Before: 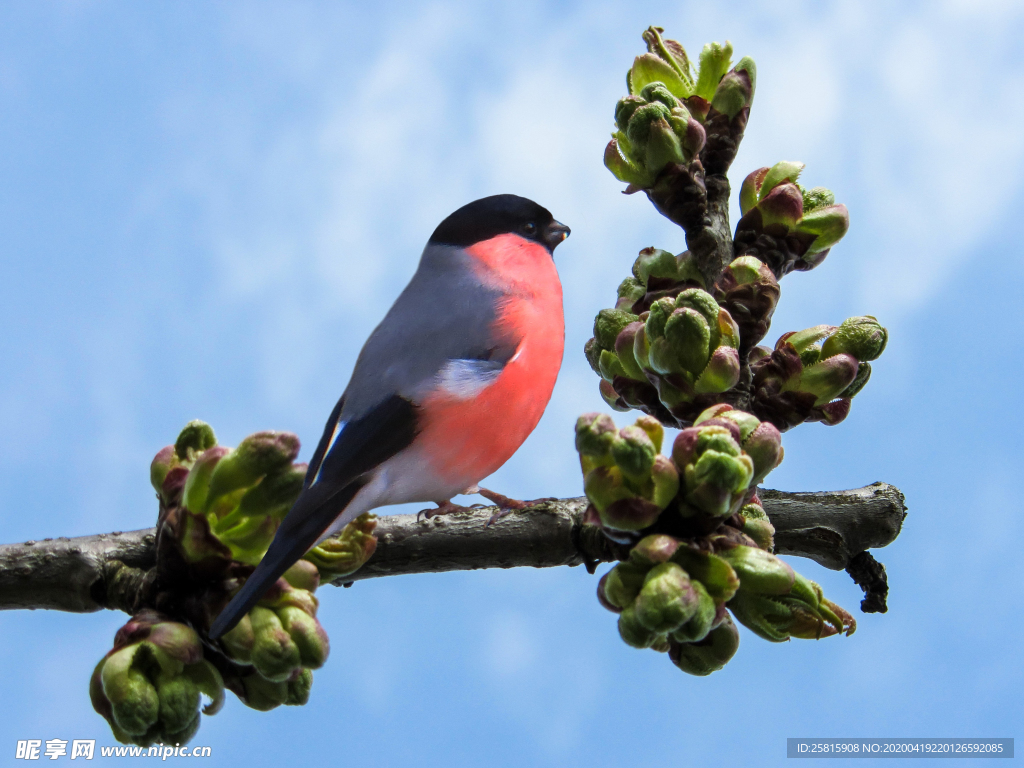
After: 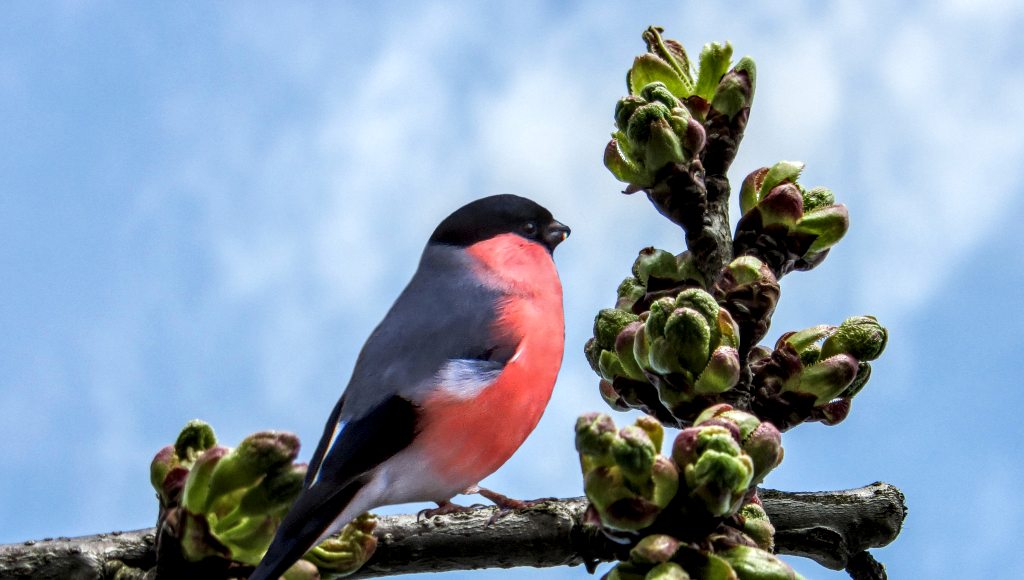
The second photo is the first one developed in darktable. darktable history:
local contrast: detail 160%
crop: bottom 24.422%
